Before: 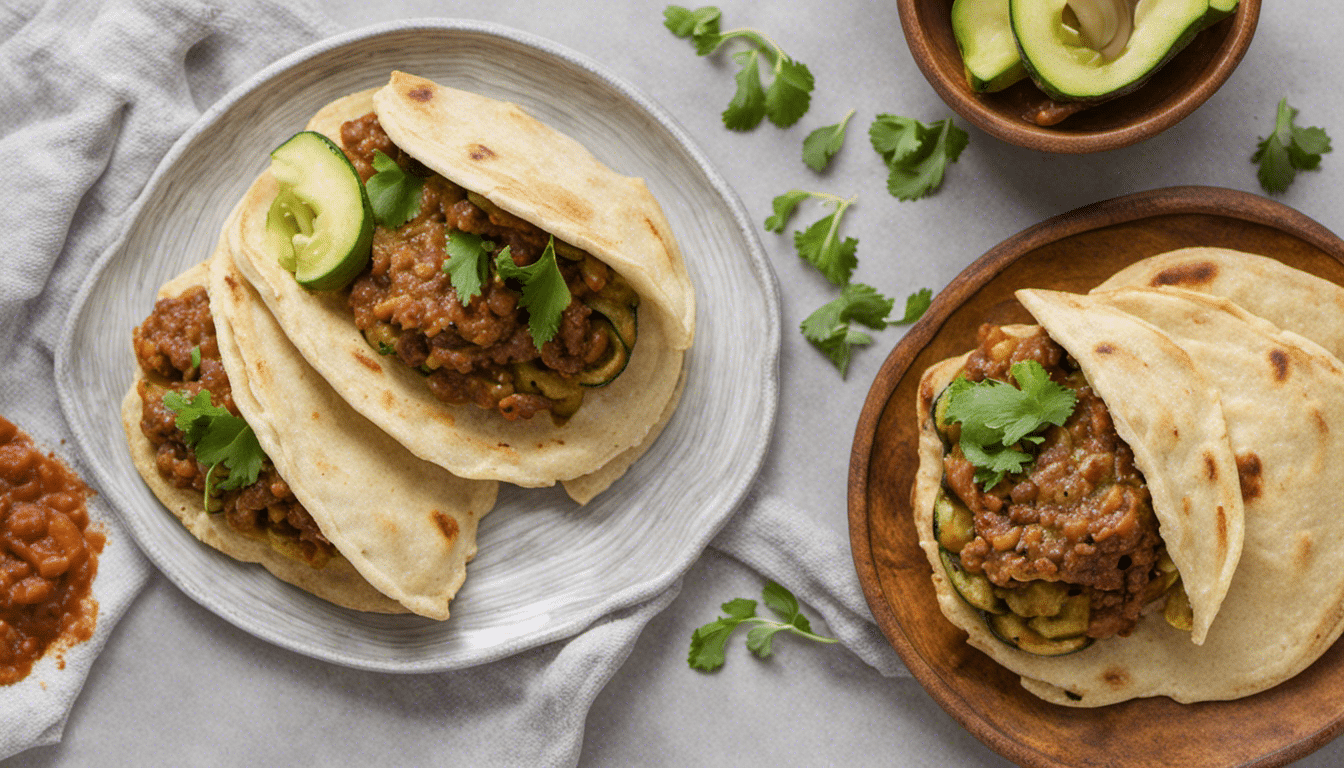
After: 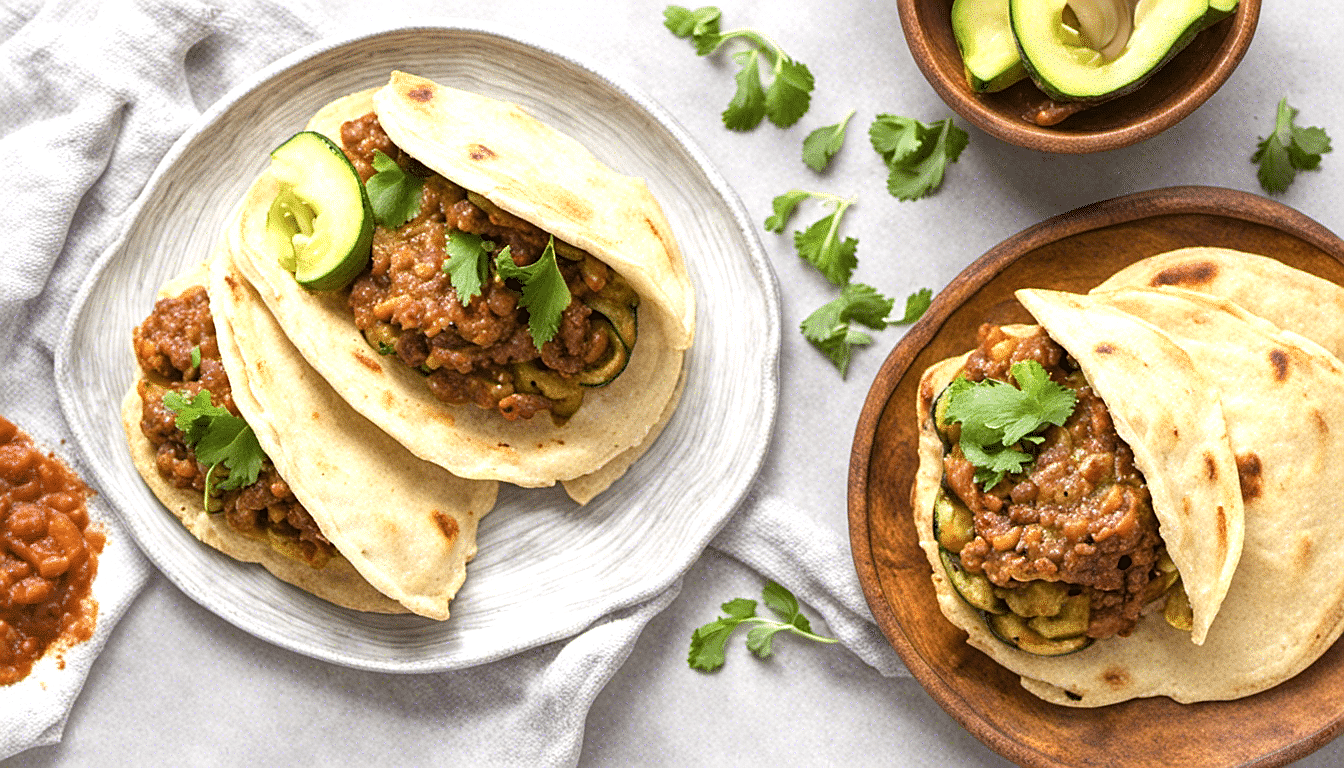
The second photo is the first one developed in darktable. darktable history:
sharpen: on, module defaults
exposure: exposure 0.785 EV, compensate highlight preservation false
